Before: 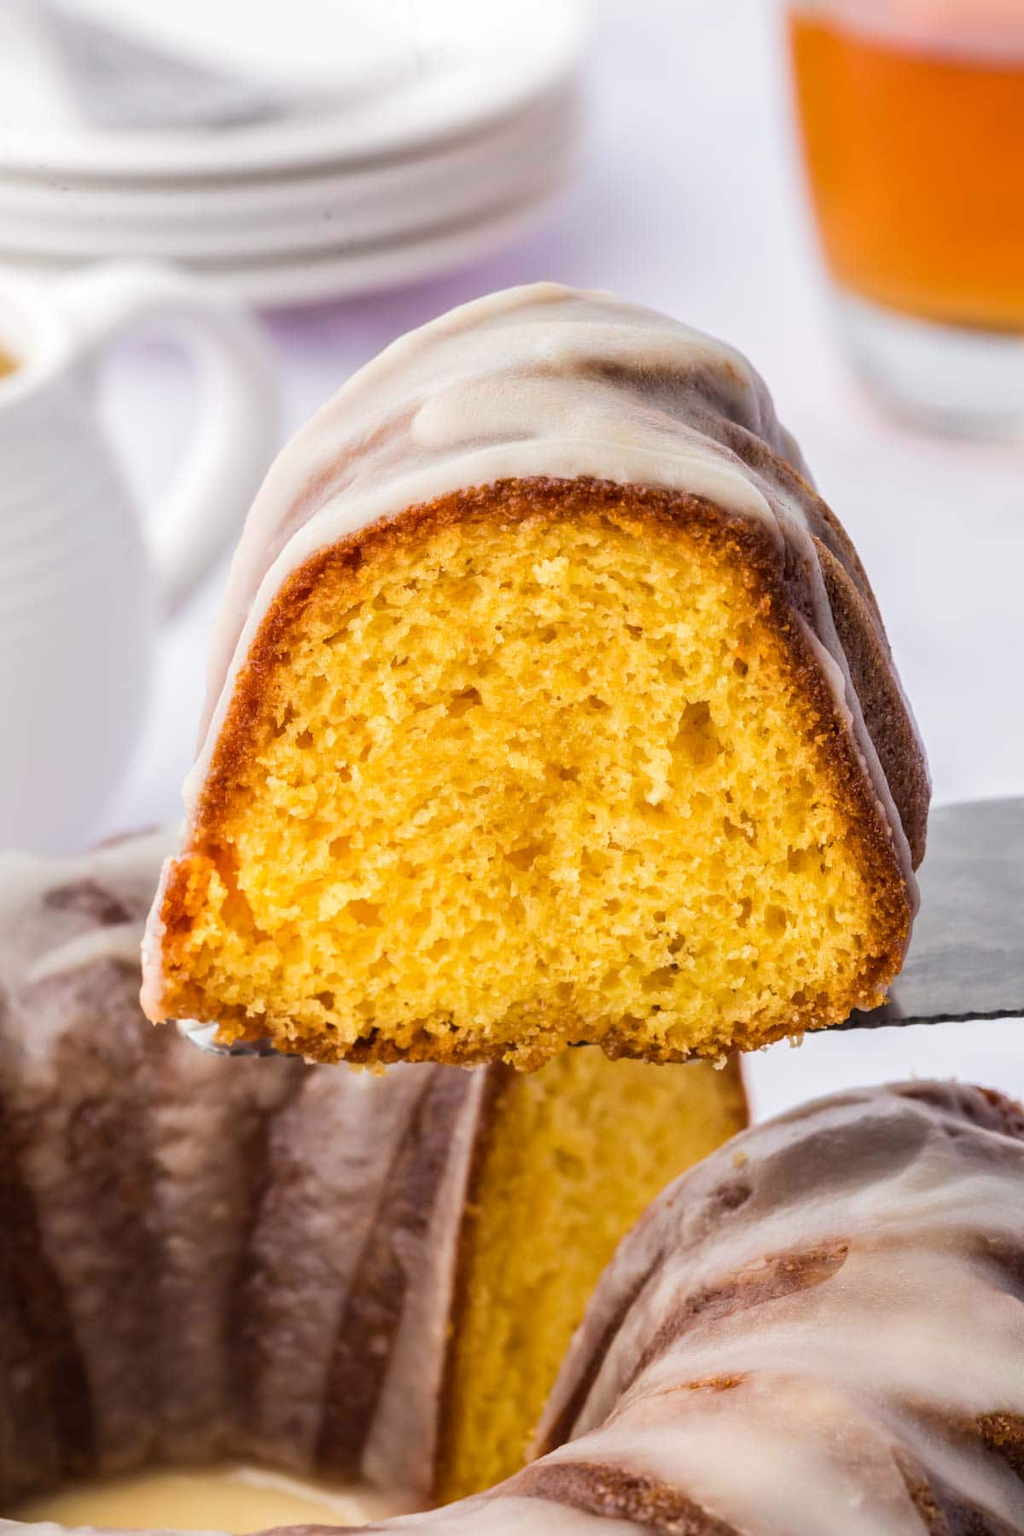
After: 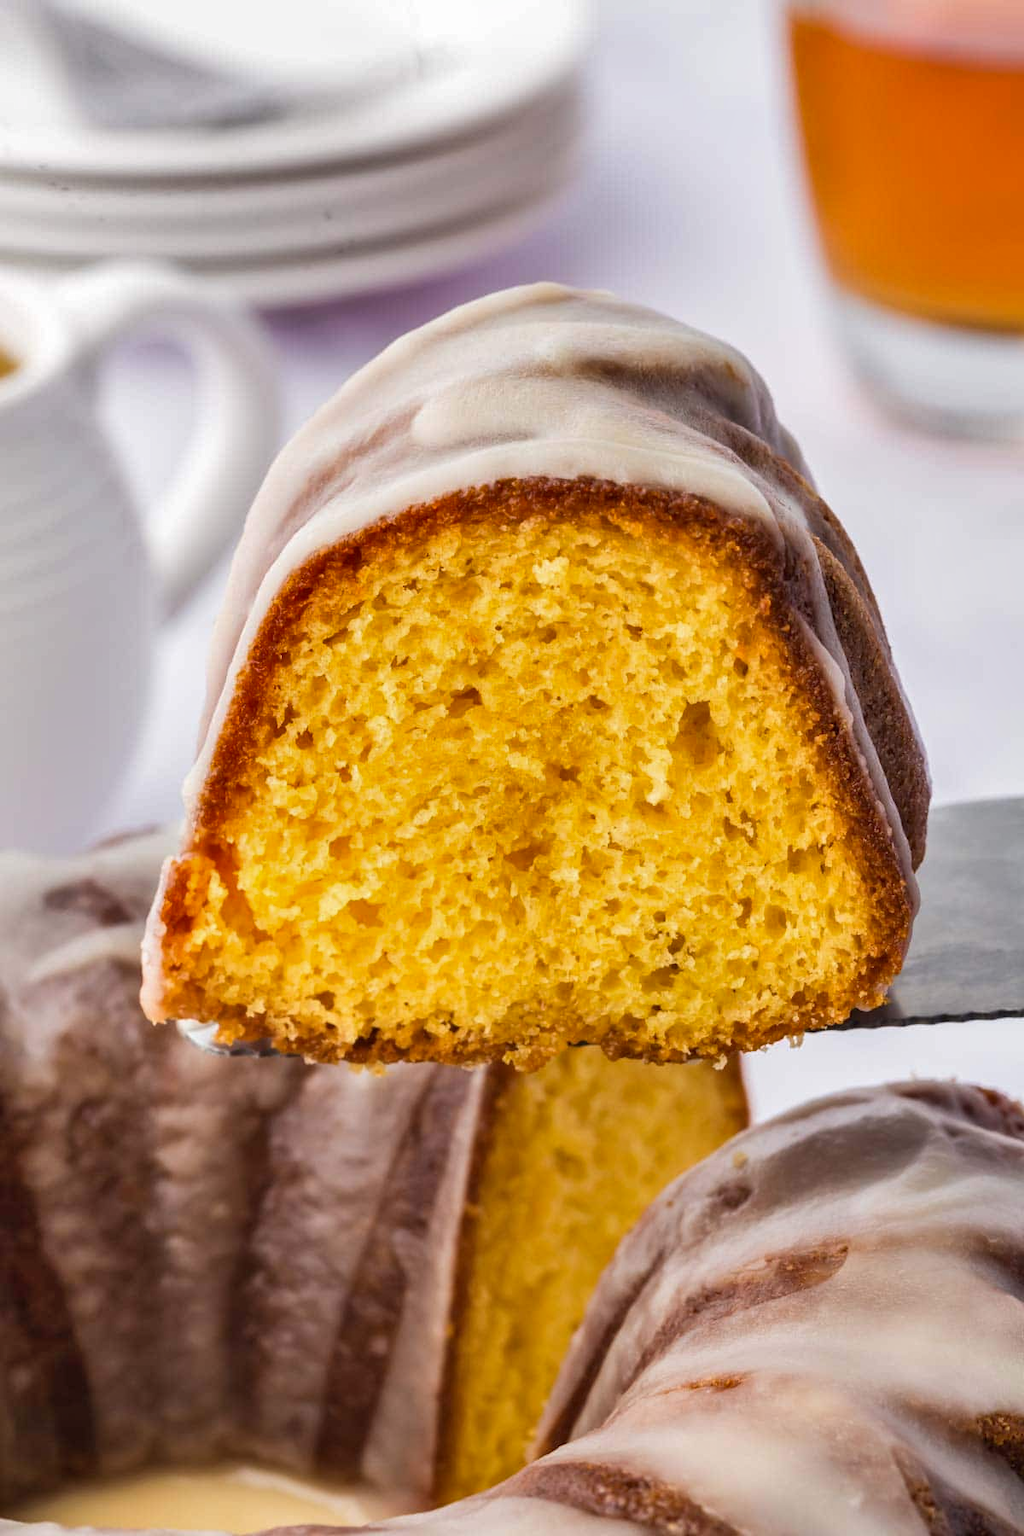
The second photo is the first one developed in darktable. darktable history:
shadows and highlights: highlights color adjustment 41.27%, soften with gaussian
